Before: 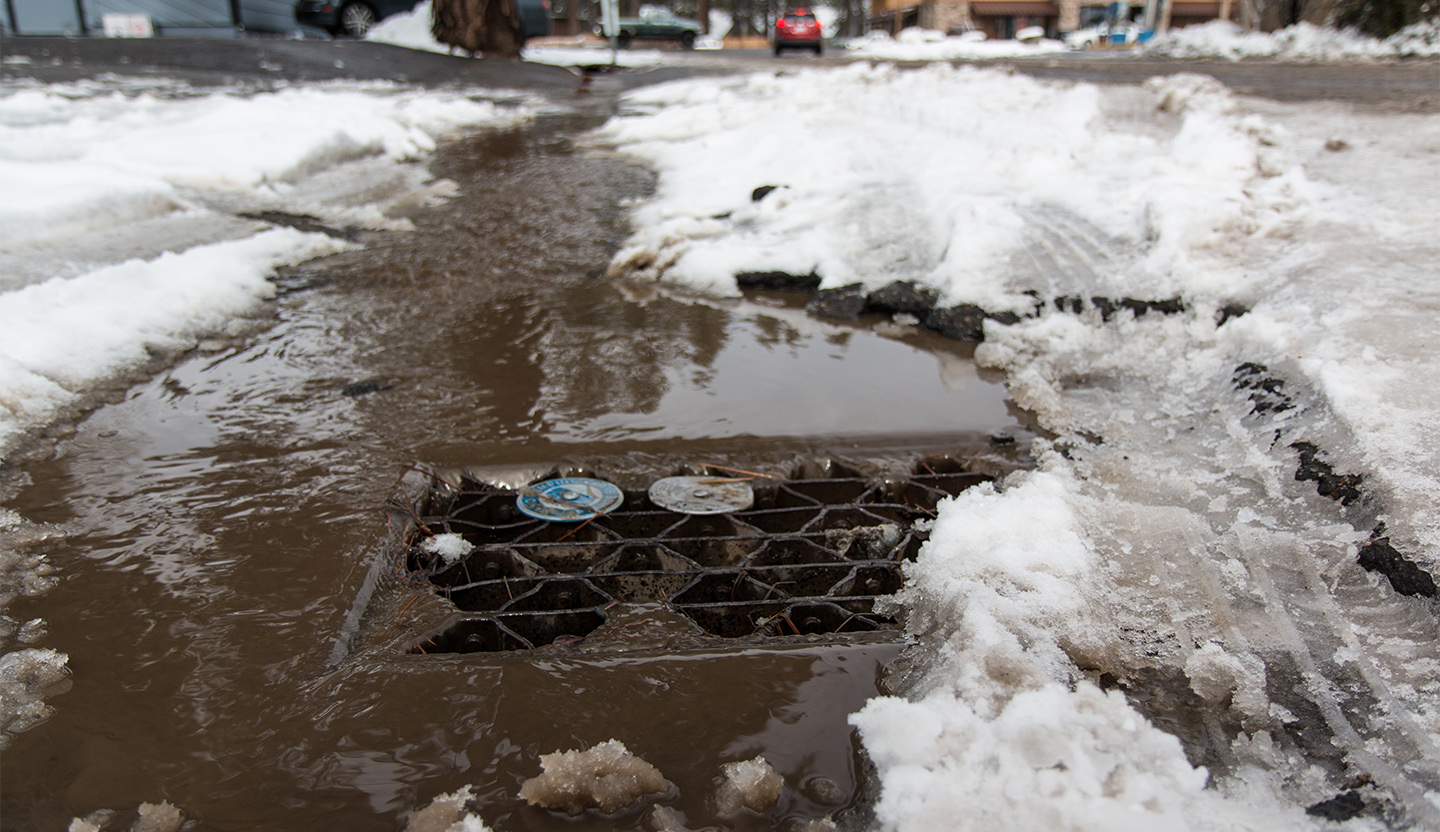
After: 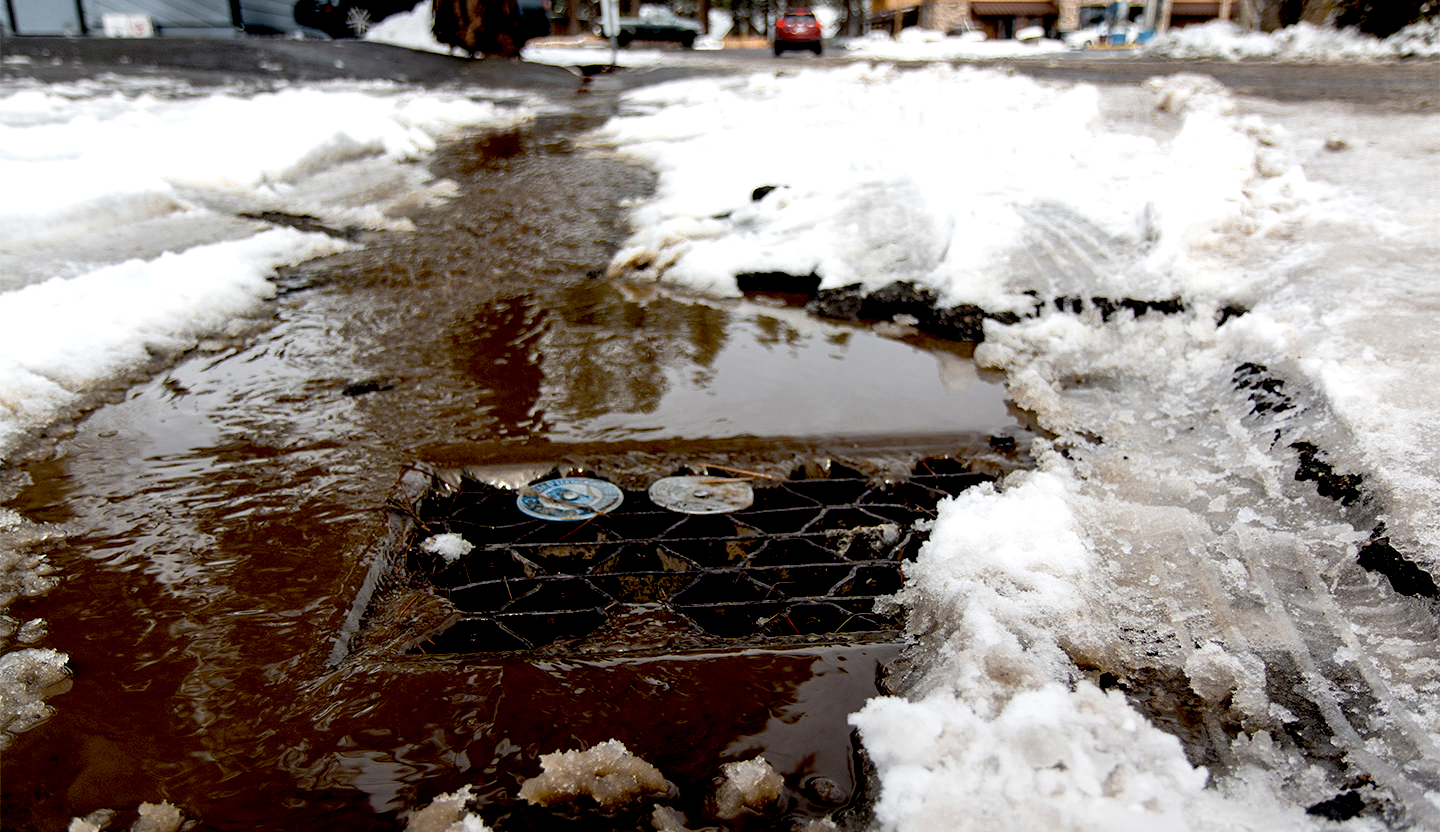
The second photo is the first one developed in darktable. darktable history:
color zones: curves: ch0 [(0.004, 0.306) (0.107, 0.448) (0.252, 0.656) (0.41, 0.398) (0.595, 0.515) (0.768, 0.628)]; ch1 [(0.07, 0.323) (0.151, 0.452) (0.252, 0.608) (0.346, 0.221) (0.463, 0.189) (0.61, 0.368) (0.735, 0.395) (0.921, 0.412)]; ch2 [(0, 0.476) (0.132, 0.512) (0.243, 0.512) (0.397, 0.48) (0.522, 0.376) (0.634, 0.536) (0.761, 0.46)]
exposure: black level correction 0.031, exposure 0.304 EV, compensate highlight preservation false
